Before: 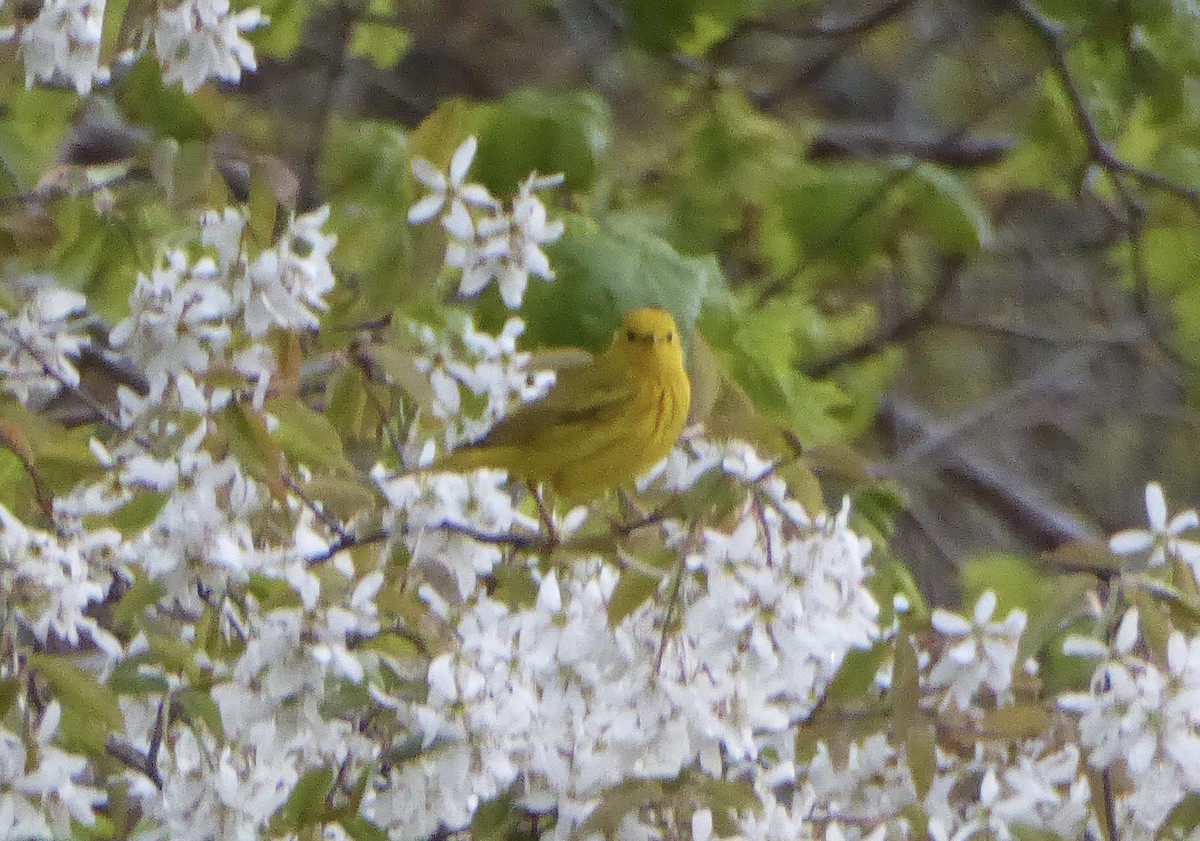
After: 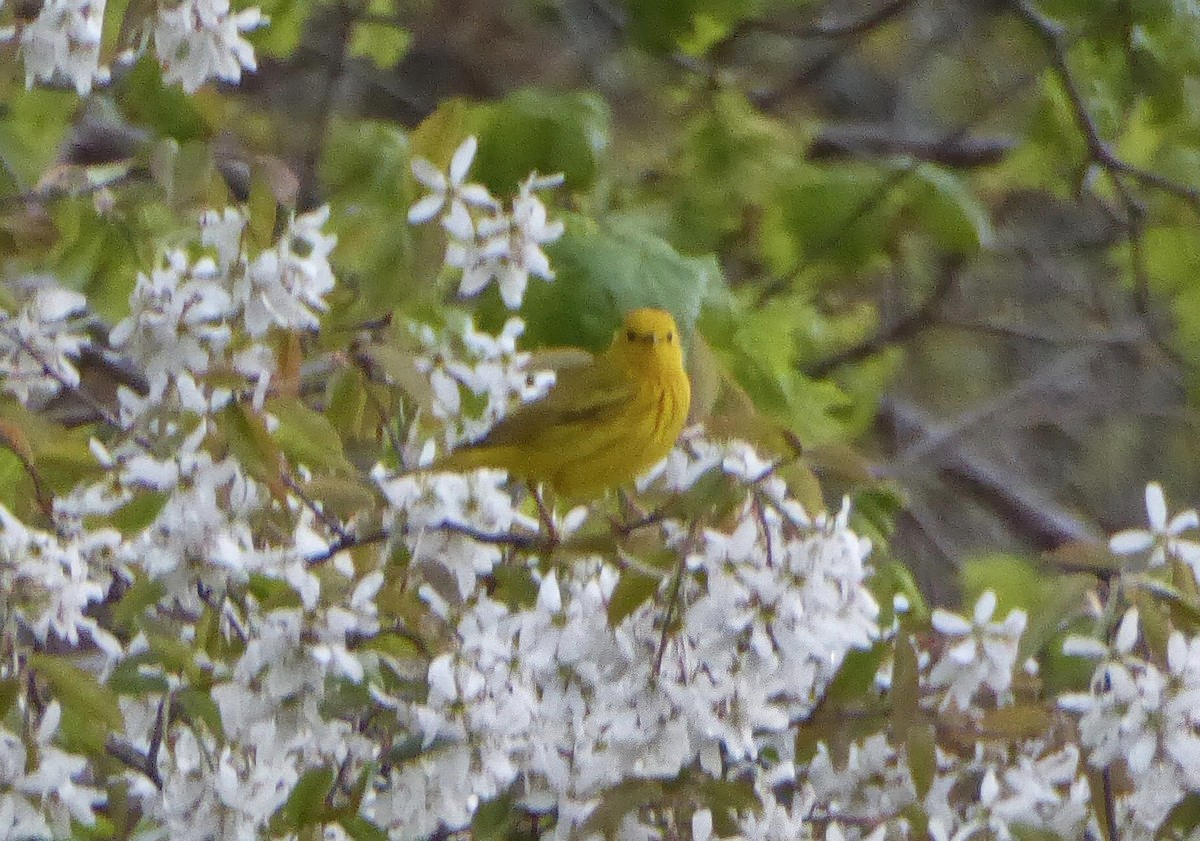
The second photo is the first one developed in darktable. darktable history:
contrast brightness saturation: saturation -0.102
shadows and highlights: shadows 21.03, highlights -80.8, soften with gaussian
